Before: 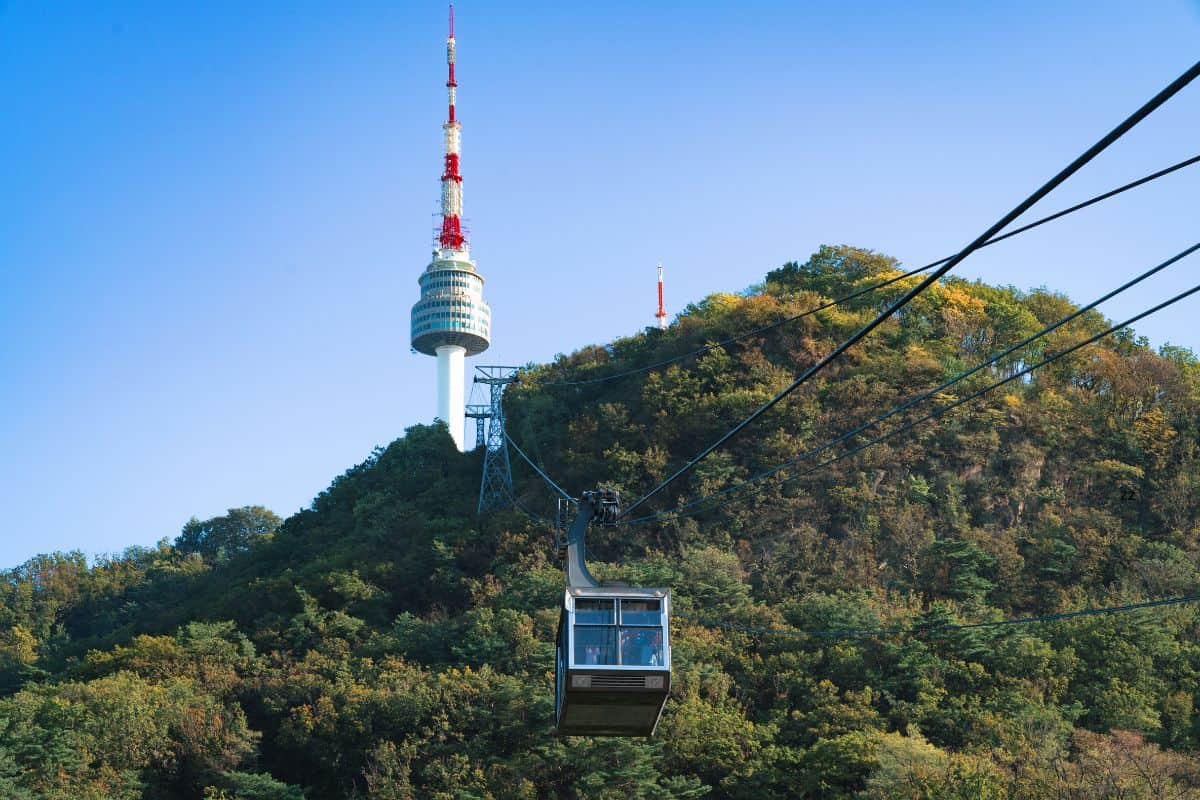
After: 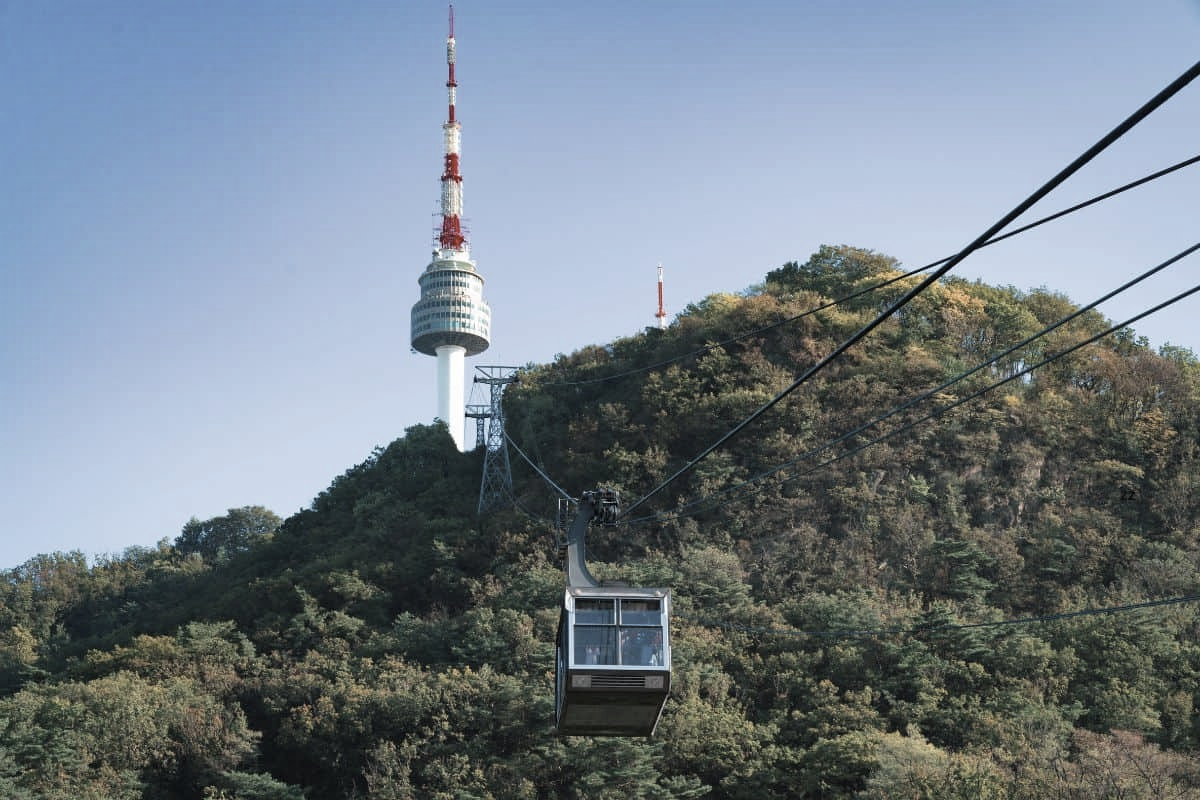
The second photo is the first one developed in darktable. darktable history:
color correction: saturation 0.5
shadows and highlights: radius 125.46, shadows 30.51, highlights -30.51, low approximation 0.01, soften with gaussian
